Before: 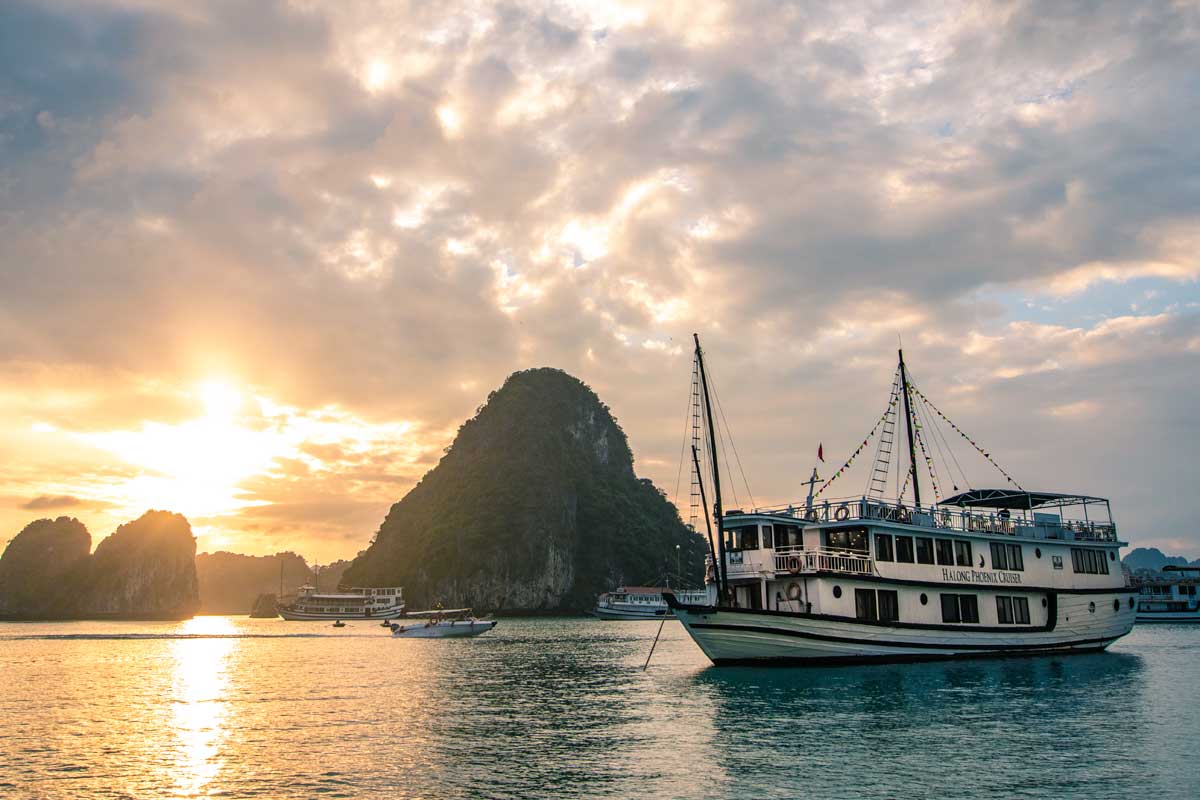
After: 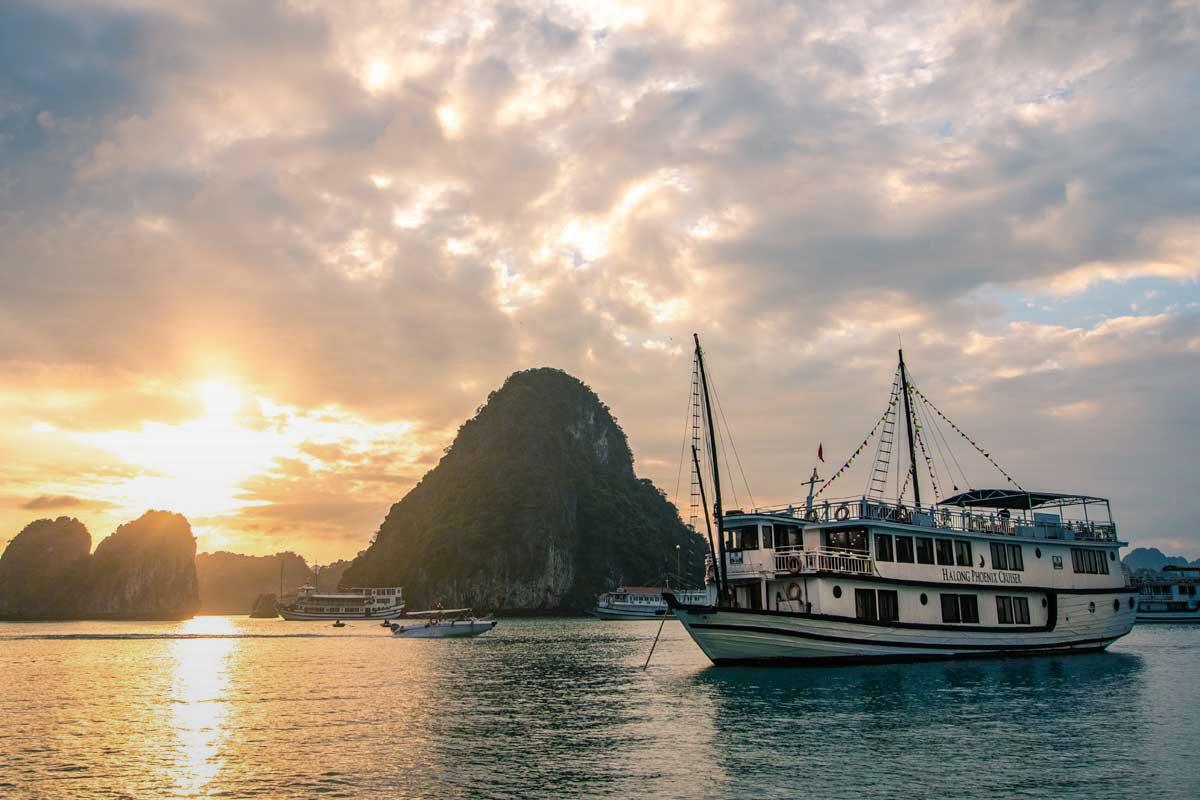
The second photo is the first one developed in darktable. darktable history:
tone equalizer: on, module defaults
graduated density: rotation -180°, offset 27.42
